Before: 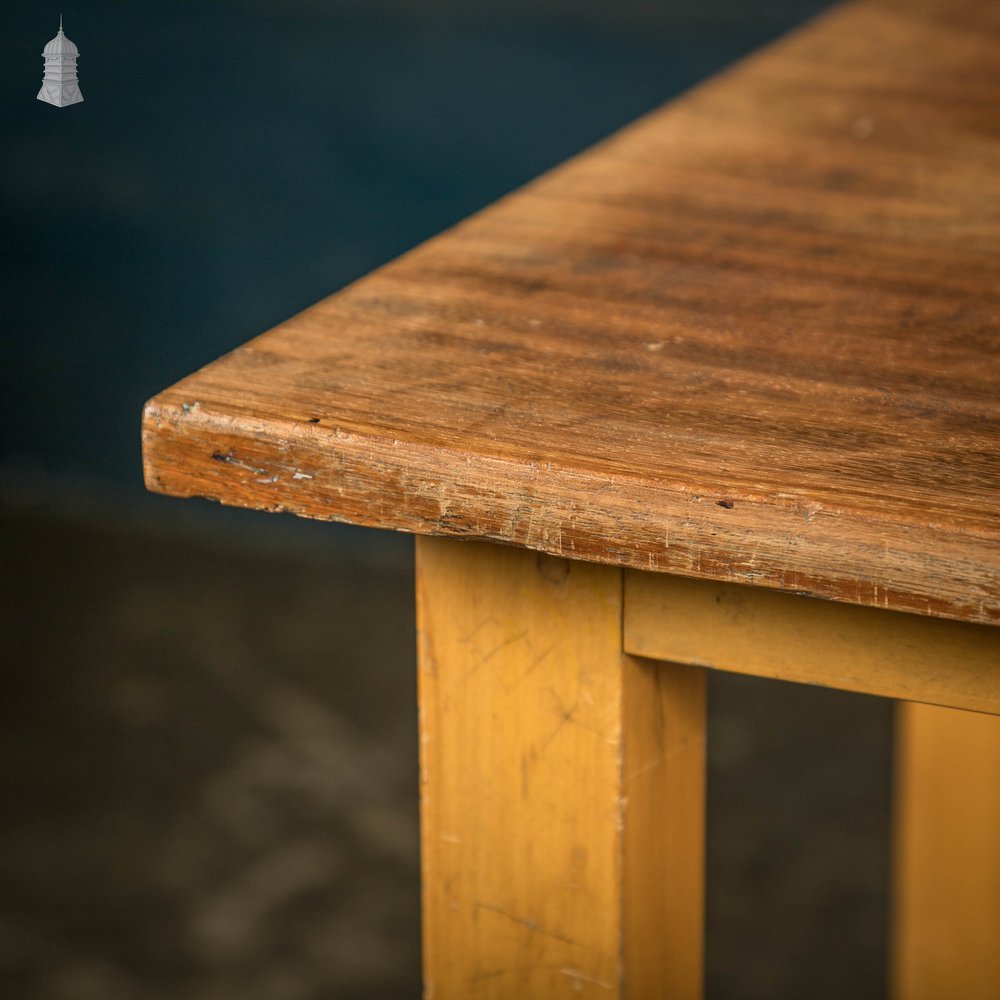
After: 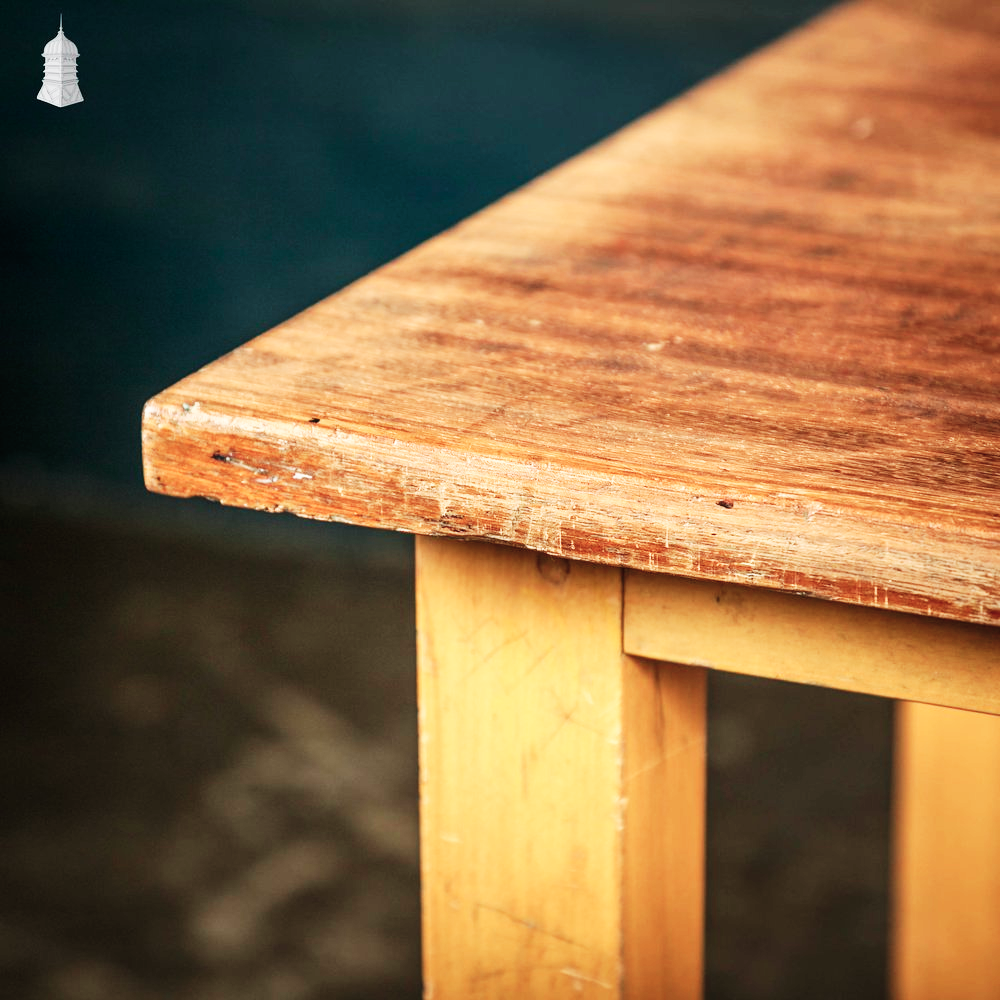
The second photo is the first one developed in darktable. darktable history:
color contrast: blue-yellow contrast 0.7
base curve: curves: ch0 [(0, 0) (0.007, 0.004) (0.027, 0.03) (0.046, 0.07) (0.207, 0.54) (0.442, 0.872) (0.673, 0.972) (1, 1)], preserve colors none
